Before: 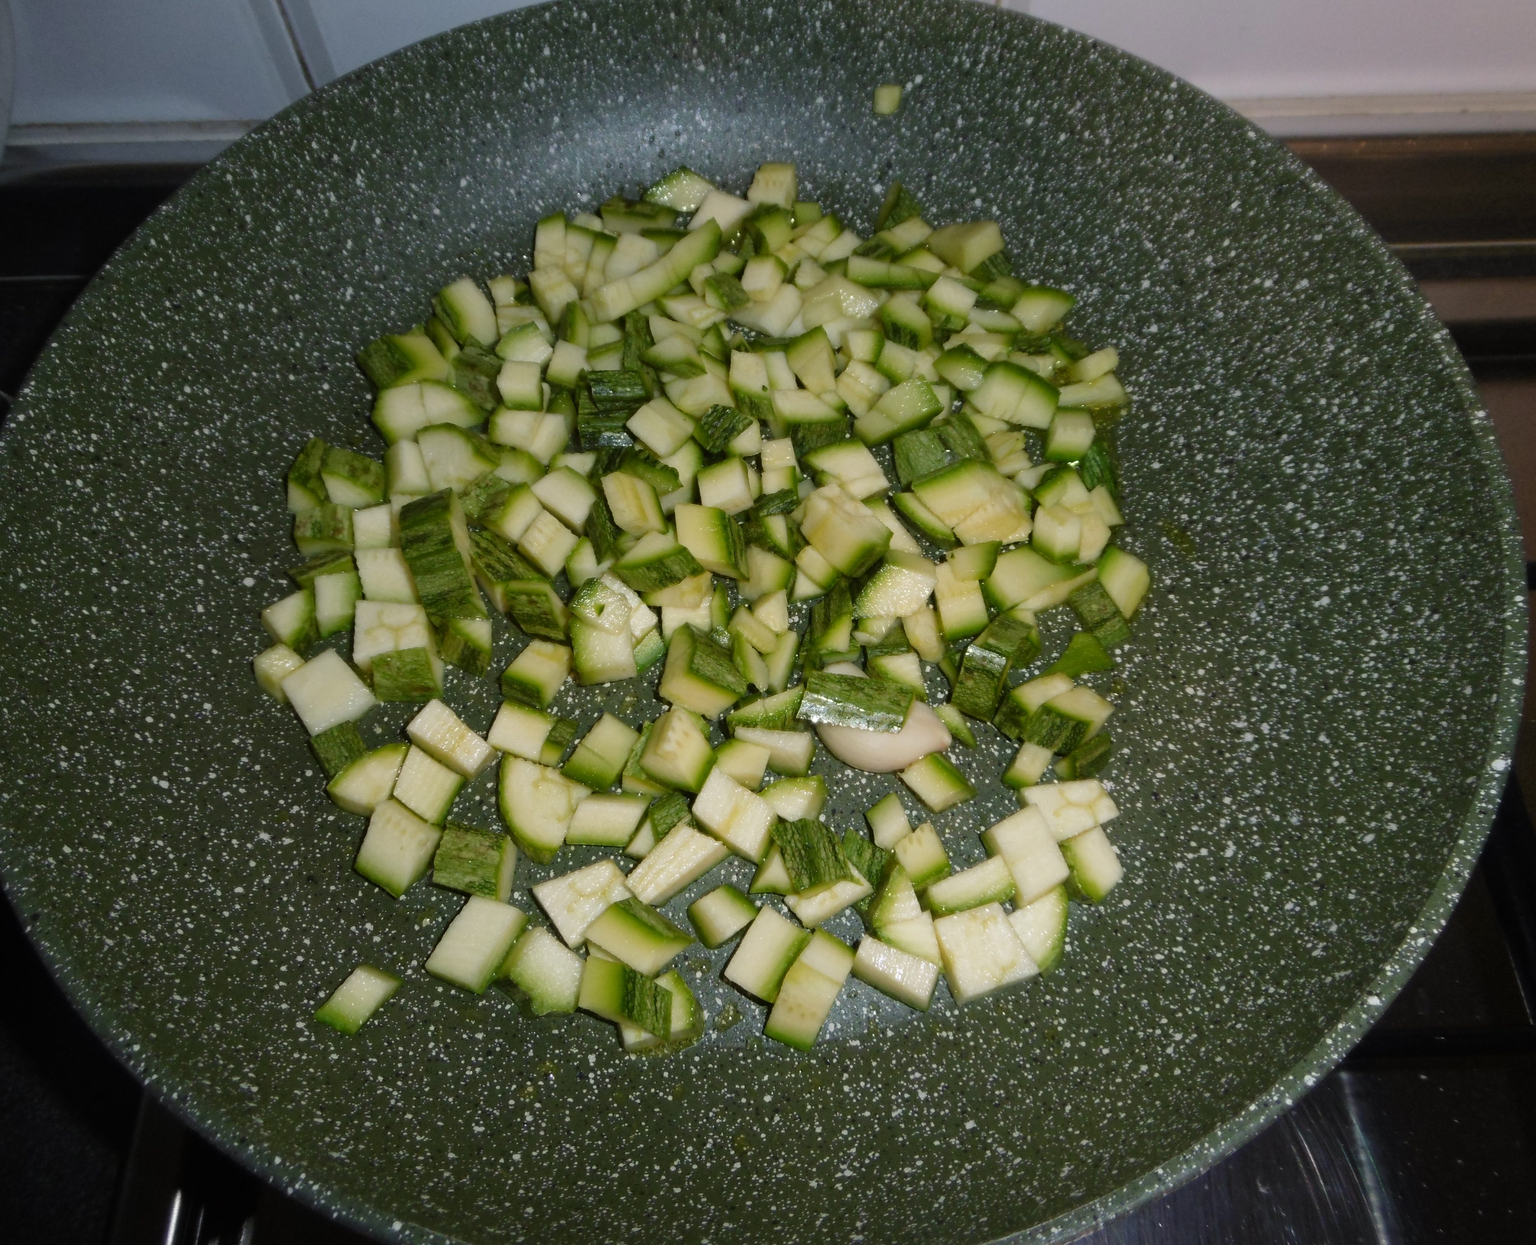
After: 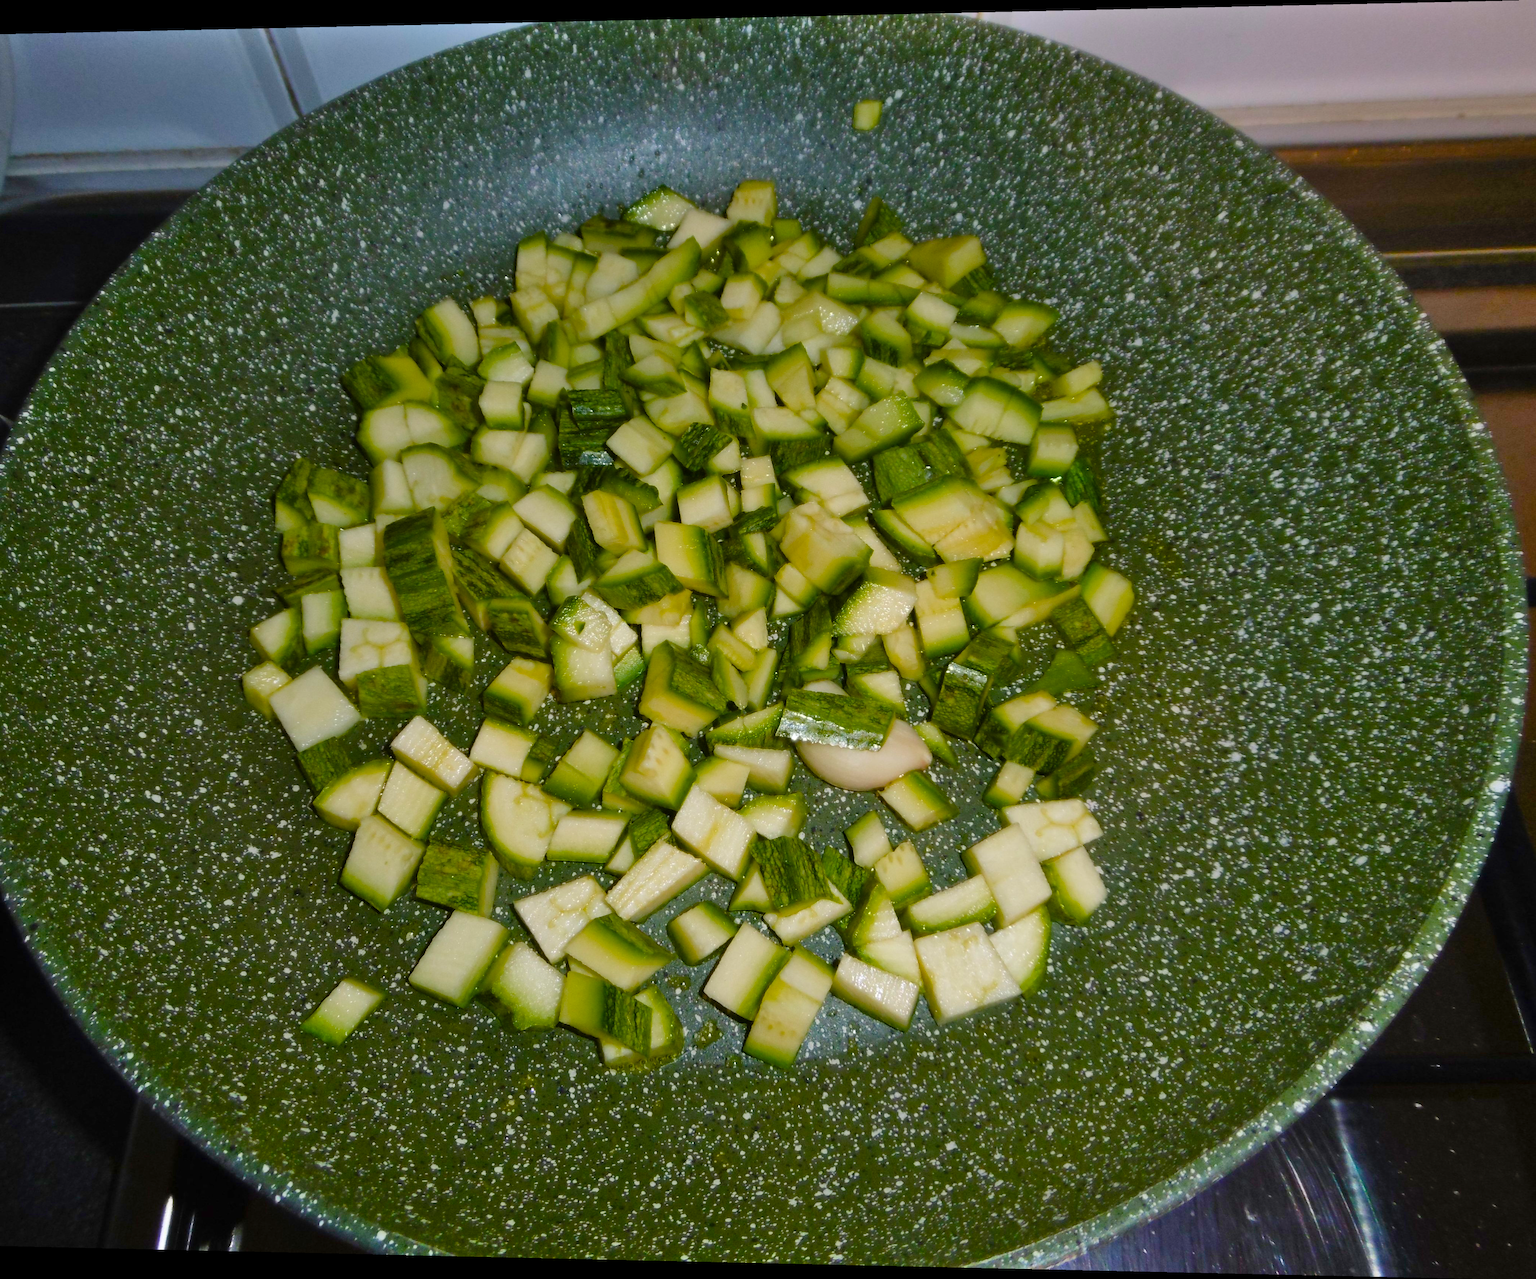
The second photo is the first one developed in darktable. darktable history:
shadows and highlights: soften with gaussian
rotate and perspective: lens shift (horizontal) -0.055, automatic cropping off
color balance rgb: linear chroma grading › global chroma 18.9%, perceptual saturation grading › global saturation 20%, perceptual saturation grading › highlights -25%, perceptual saturation grading › shadows 50%, global vibrance 18.93%
